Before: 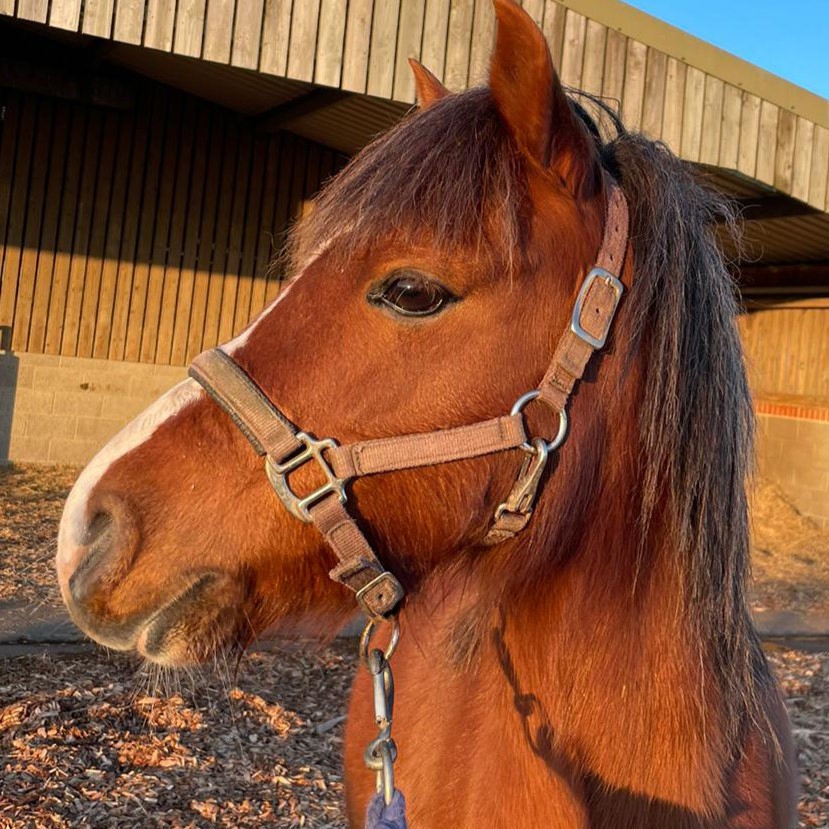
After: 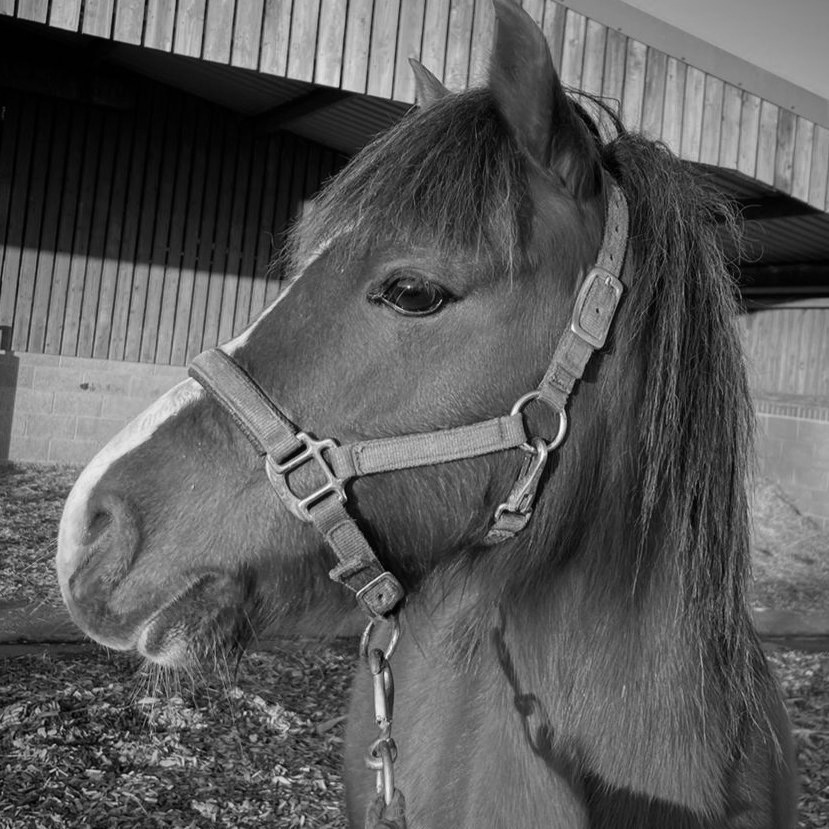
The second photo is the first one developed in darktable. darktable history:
monochrome: on, module defaults
vignetting: fall-off radius 60.92%
